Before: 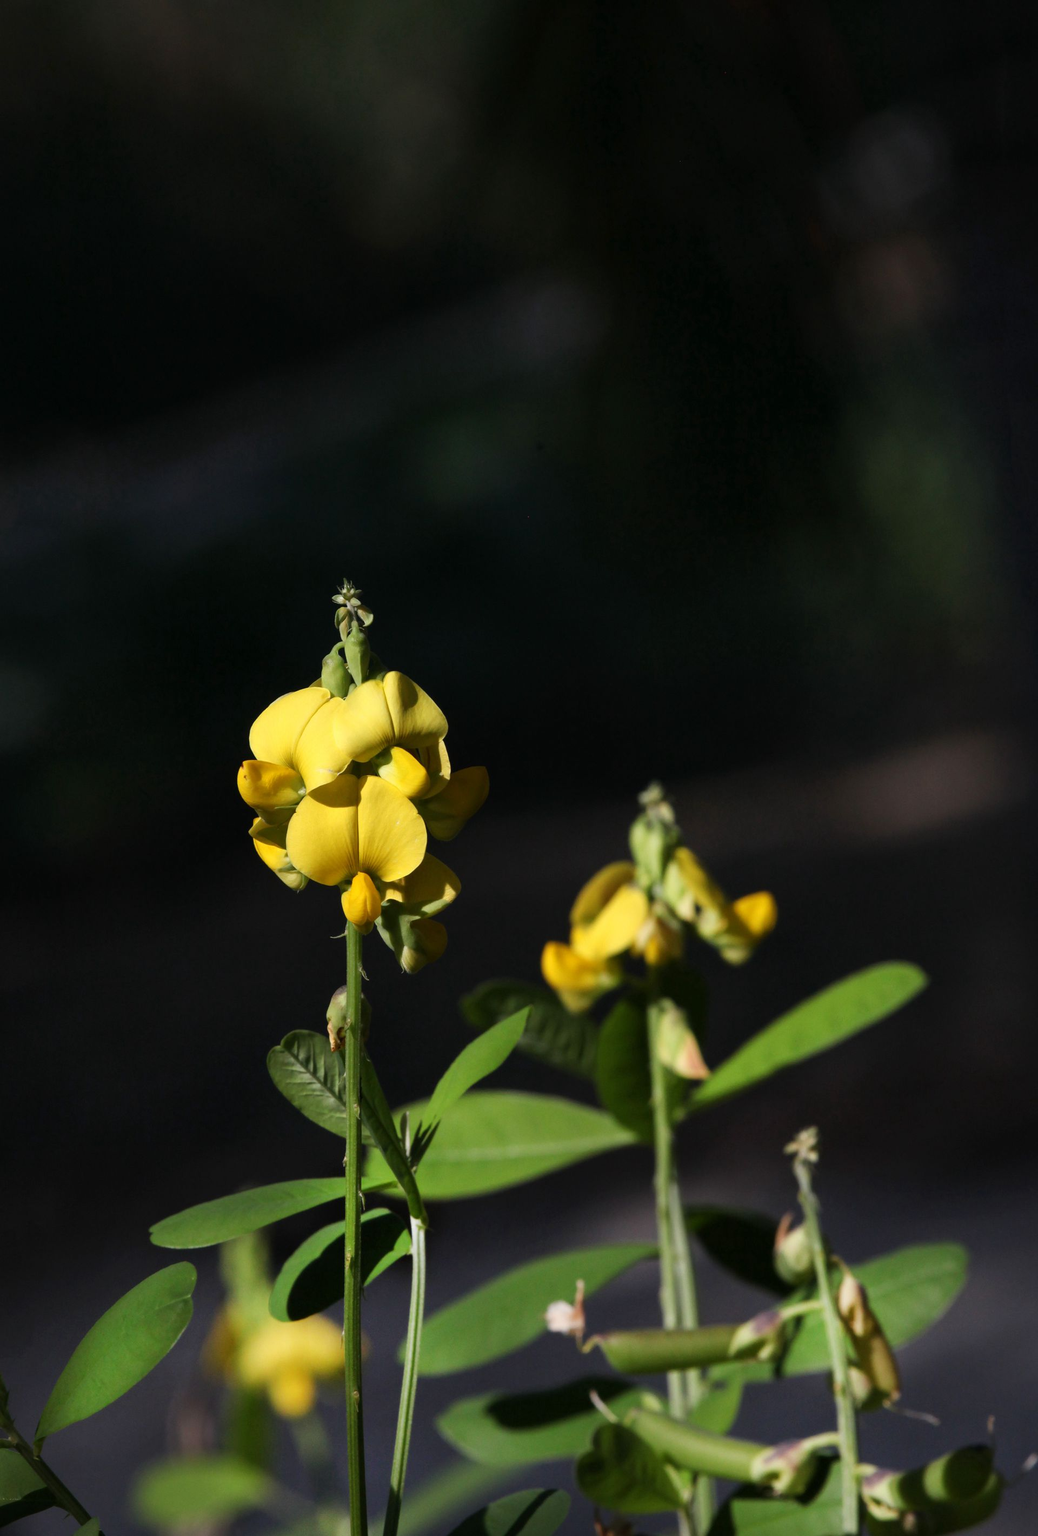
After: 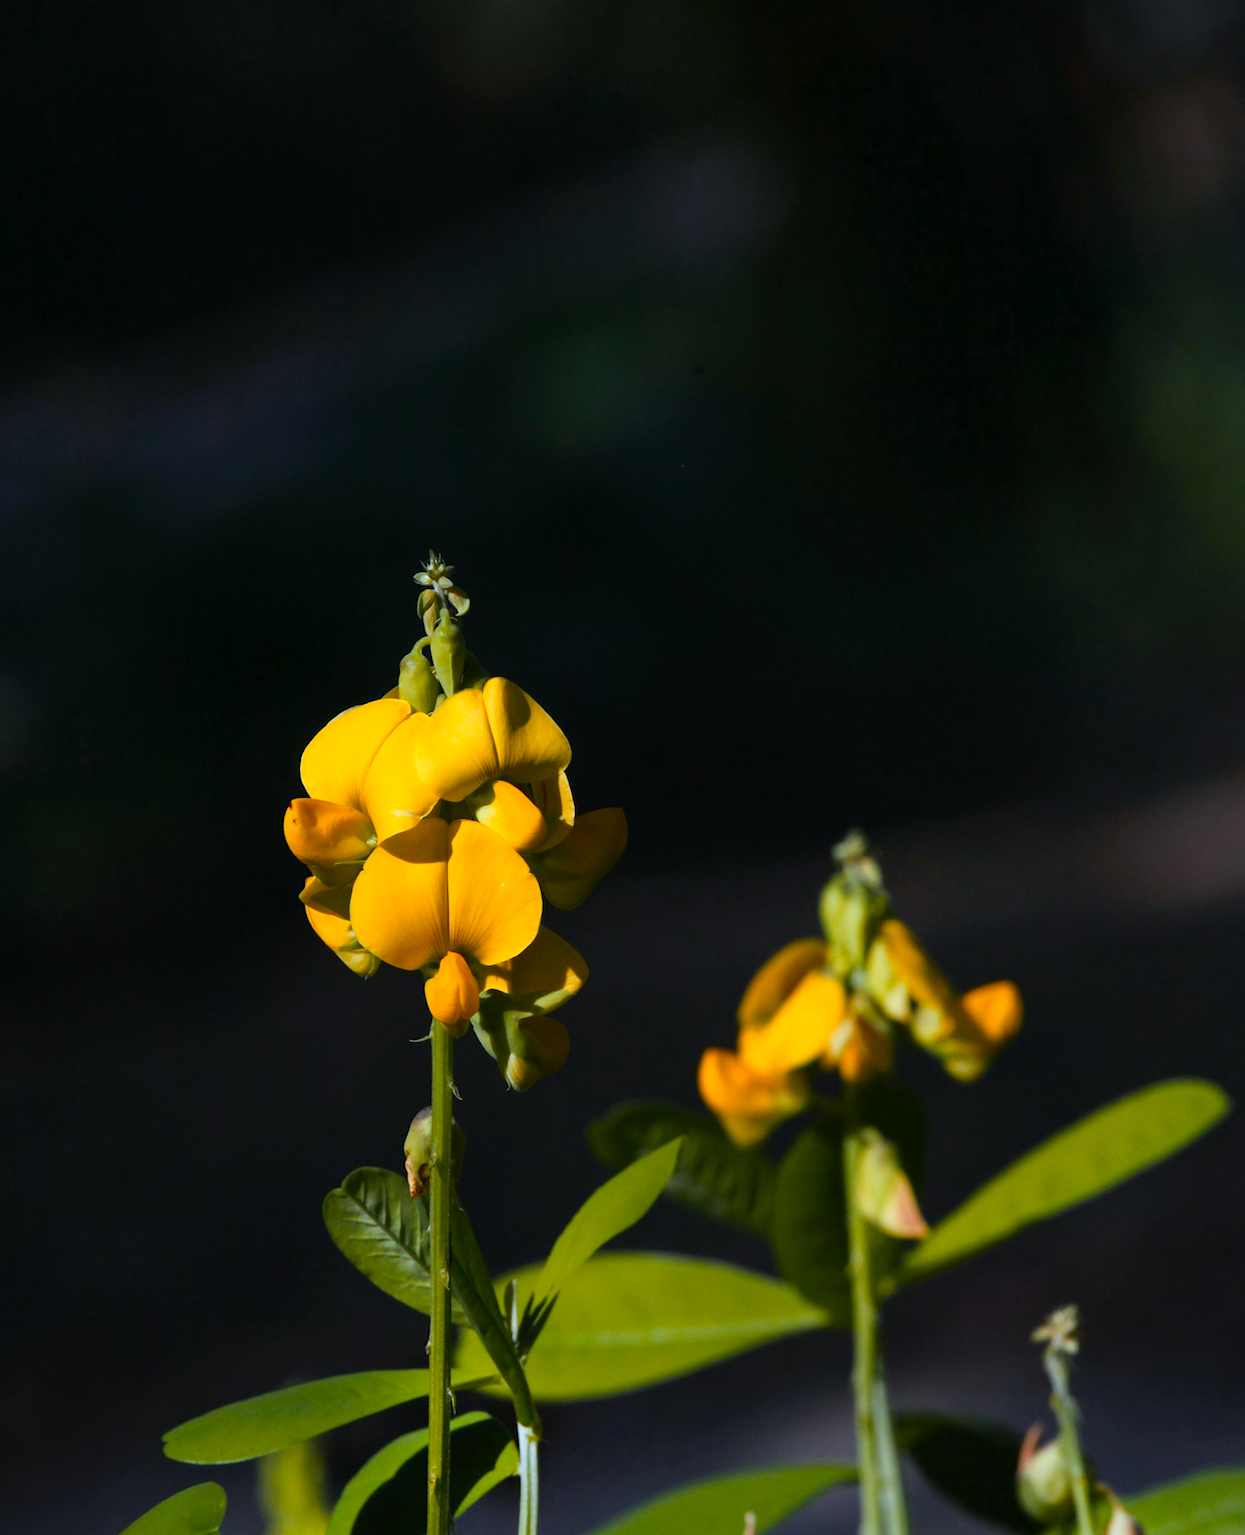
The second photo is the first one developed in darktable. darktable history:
contrast brightness saturation: saturation -0.05
color balance rgb: perceptual saturation grading › global saturation 25%, global vibrance 20%
rotate and perspective: rotation 0.192°, lens shift (horizontal) -0.015, crop left 0.005, crop right 0.996, crop top 0.006, crop bottom 0.99
color zones: curves: ch1 [(0.235, 0.558) (0.75, 0.5)]; ch2 [(0.25, 0.462) (0.749, 0.457)], mix 40.67%
white balance: red 0.924, blue 1.095
crop and rotate: left 2.425%, top 11.305%, right 9.6%, bottom 15.08%
local contrast: mode bilateral grid, contrast 100, coarseness 100, detail 91%, midtone range 0.2
